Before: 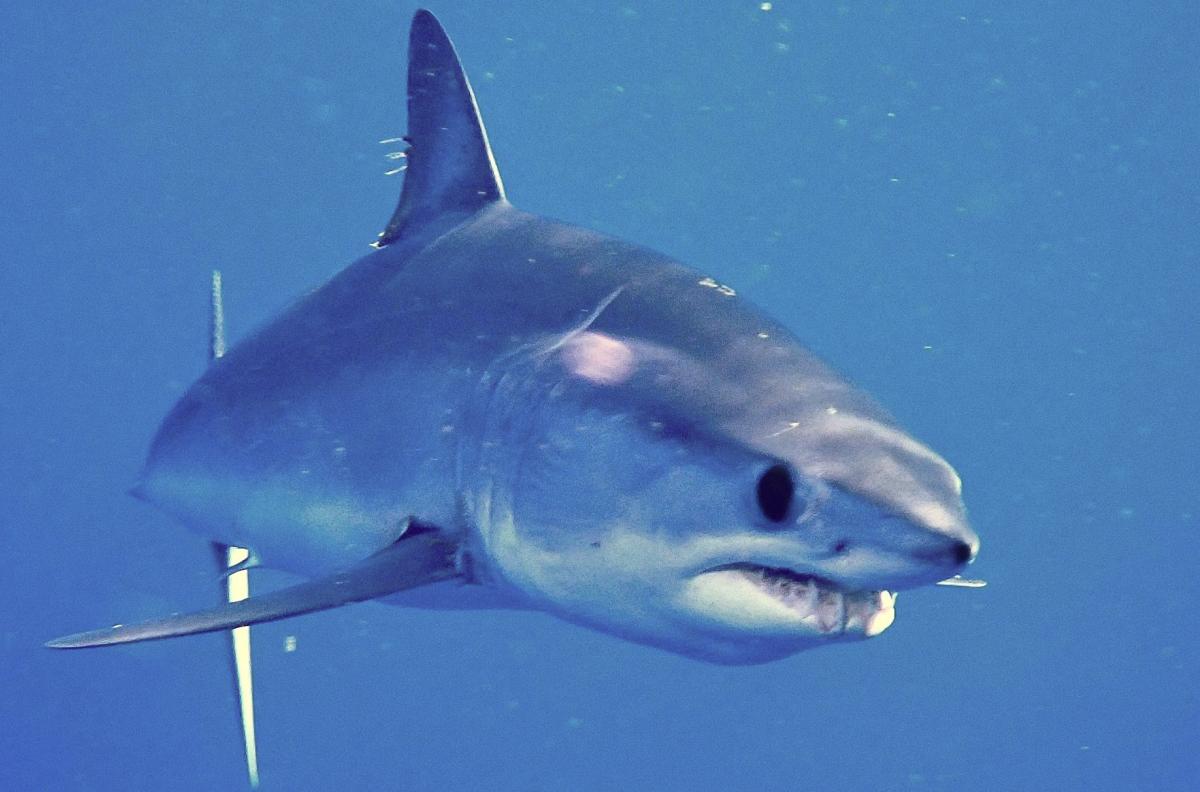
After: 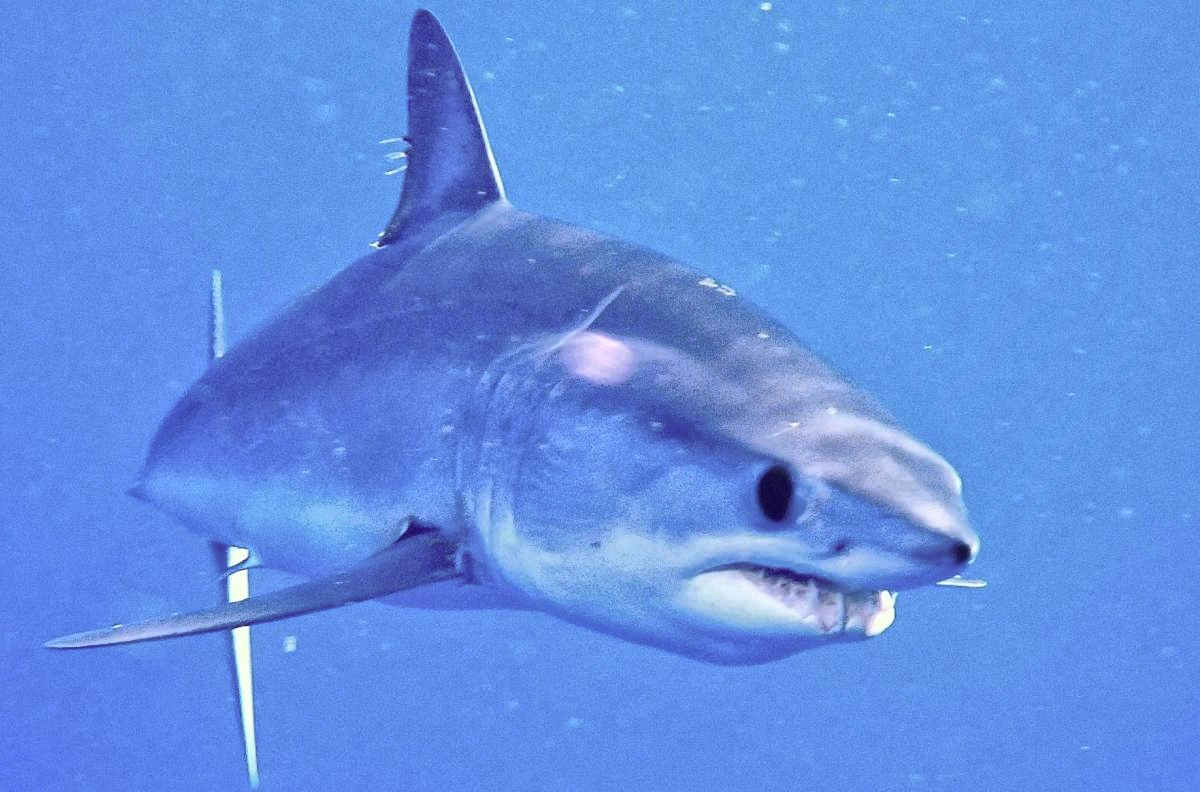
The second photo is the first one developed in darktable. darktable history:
exposure: exposure 0.081 EV, compensate highlight preservation false
white balance: red 0.967, blue 1.119, emerald 0.756
global tonemap: drago (1, 100), detail 1
